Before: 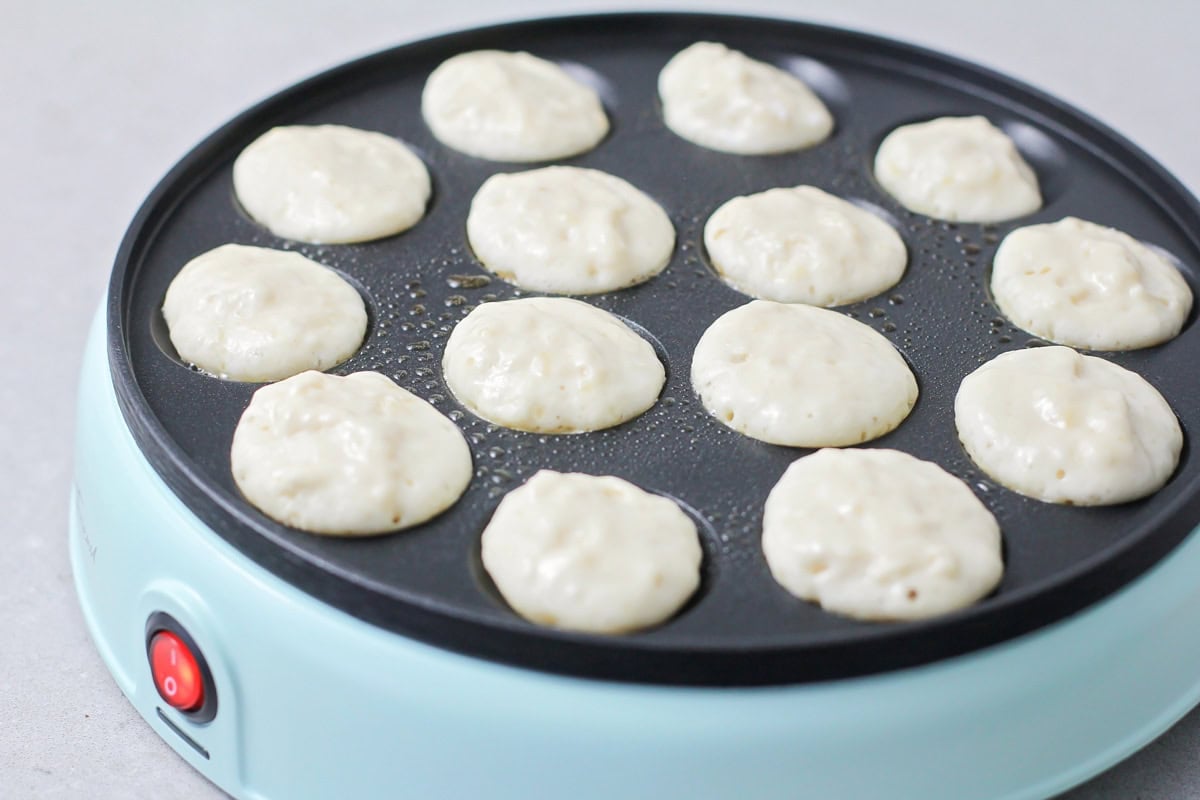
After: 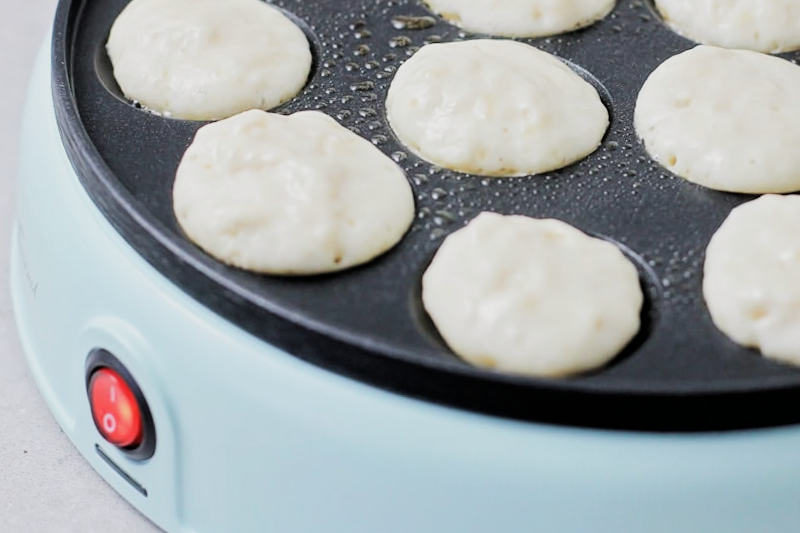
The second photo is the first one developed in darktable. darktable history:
crop and rotate: angle -0.82°, left 3.85%, top 31.828%, right 27.992%
filmic rgb: black relative exposure -5 EV, white relative exposure 3.5 EV, hardness 3.19, contrast 1.2, highlights saturation mix -50%
